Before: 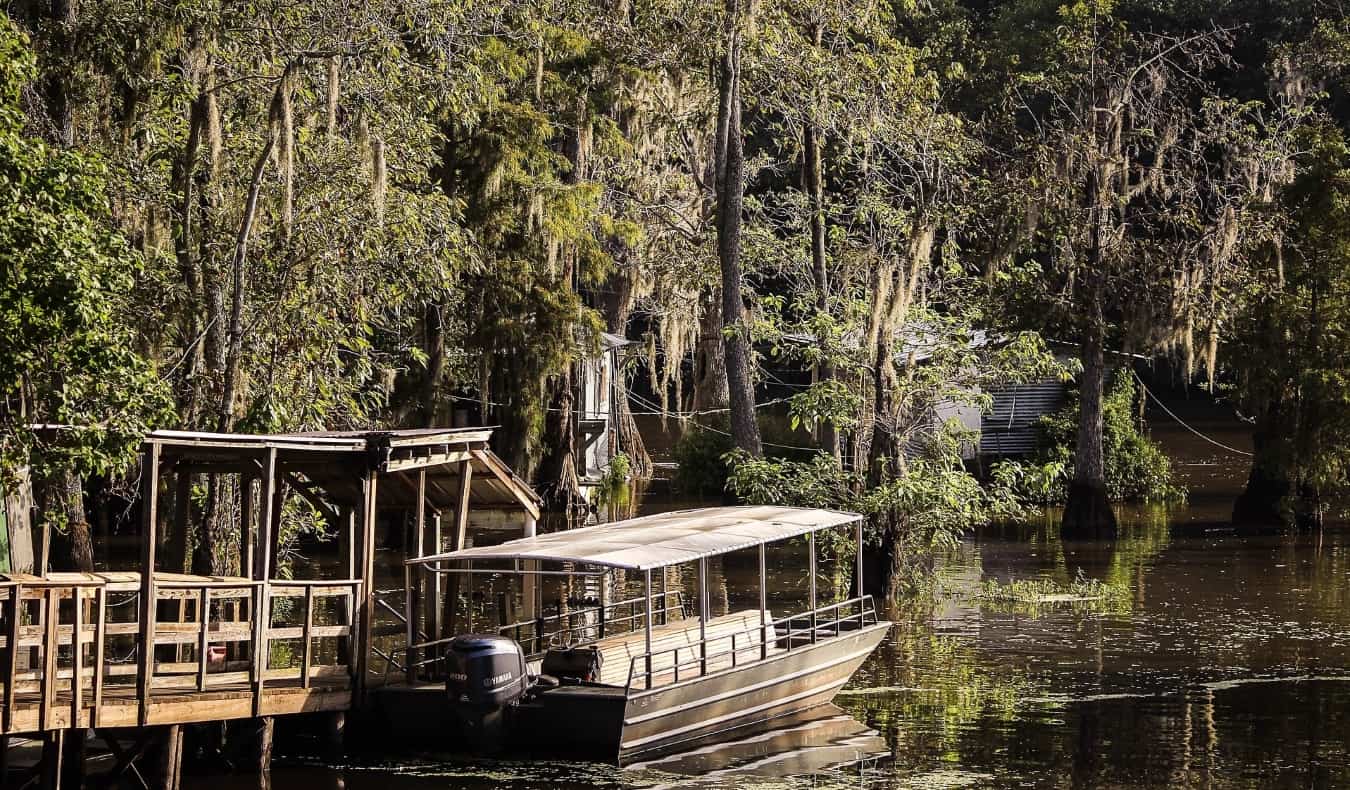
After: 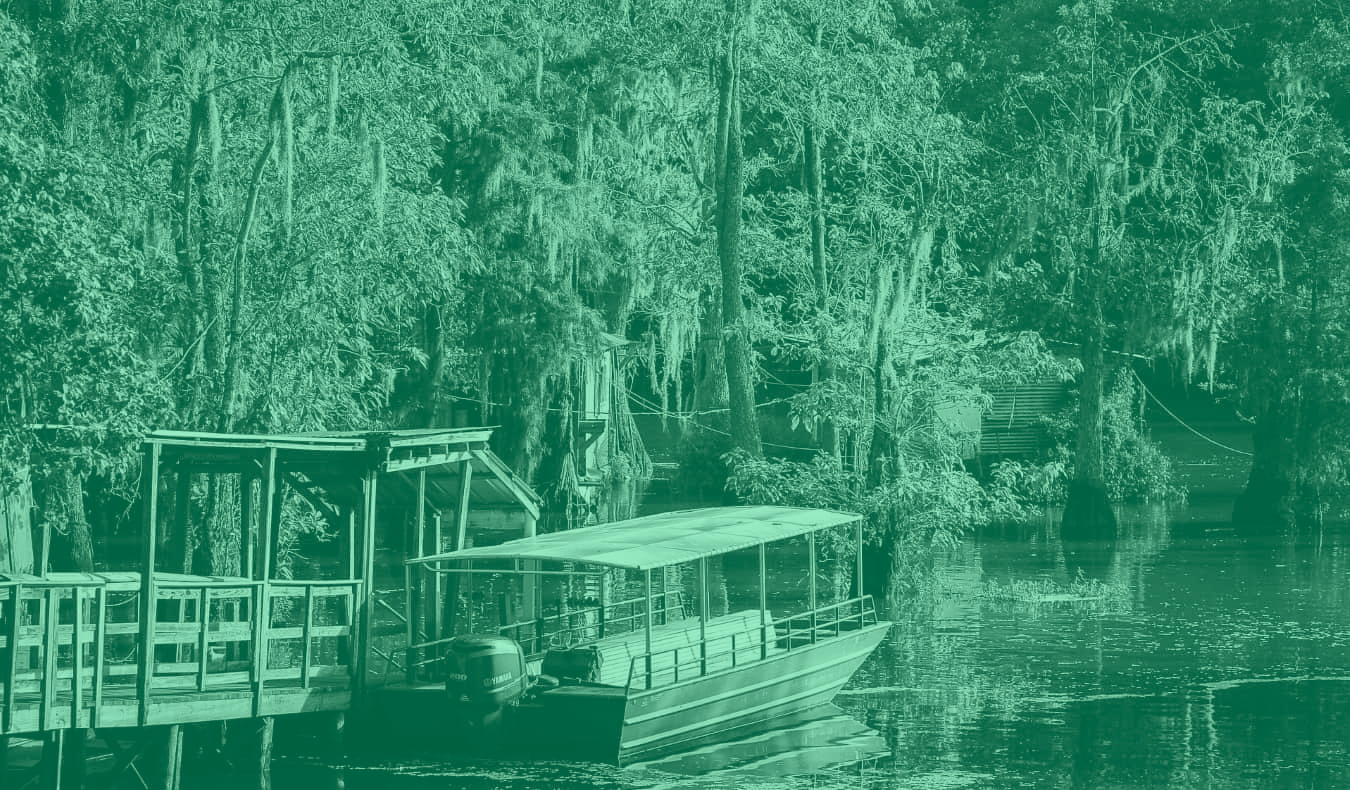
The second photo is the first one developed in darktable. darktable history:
colorize: hue 147.6°, saturation 65%, lightness 21.64%
exposure: exposure 0.2 EV, compensate highlight preservation false
